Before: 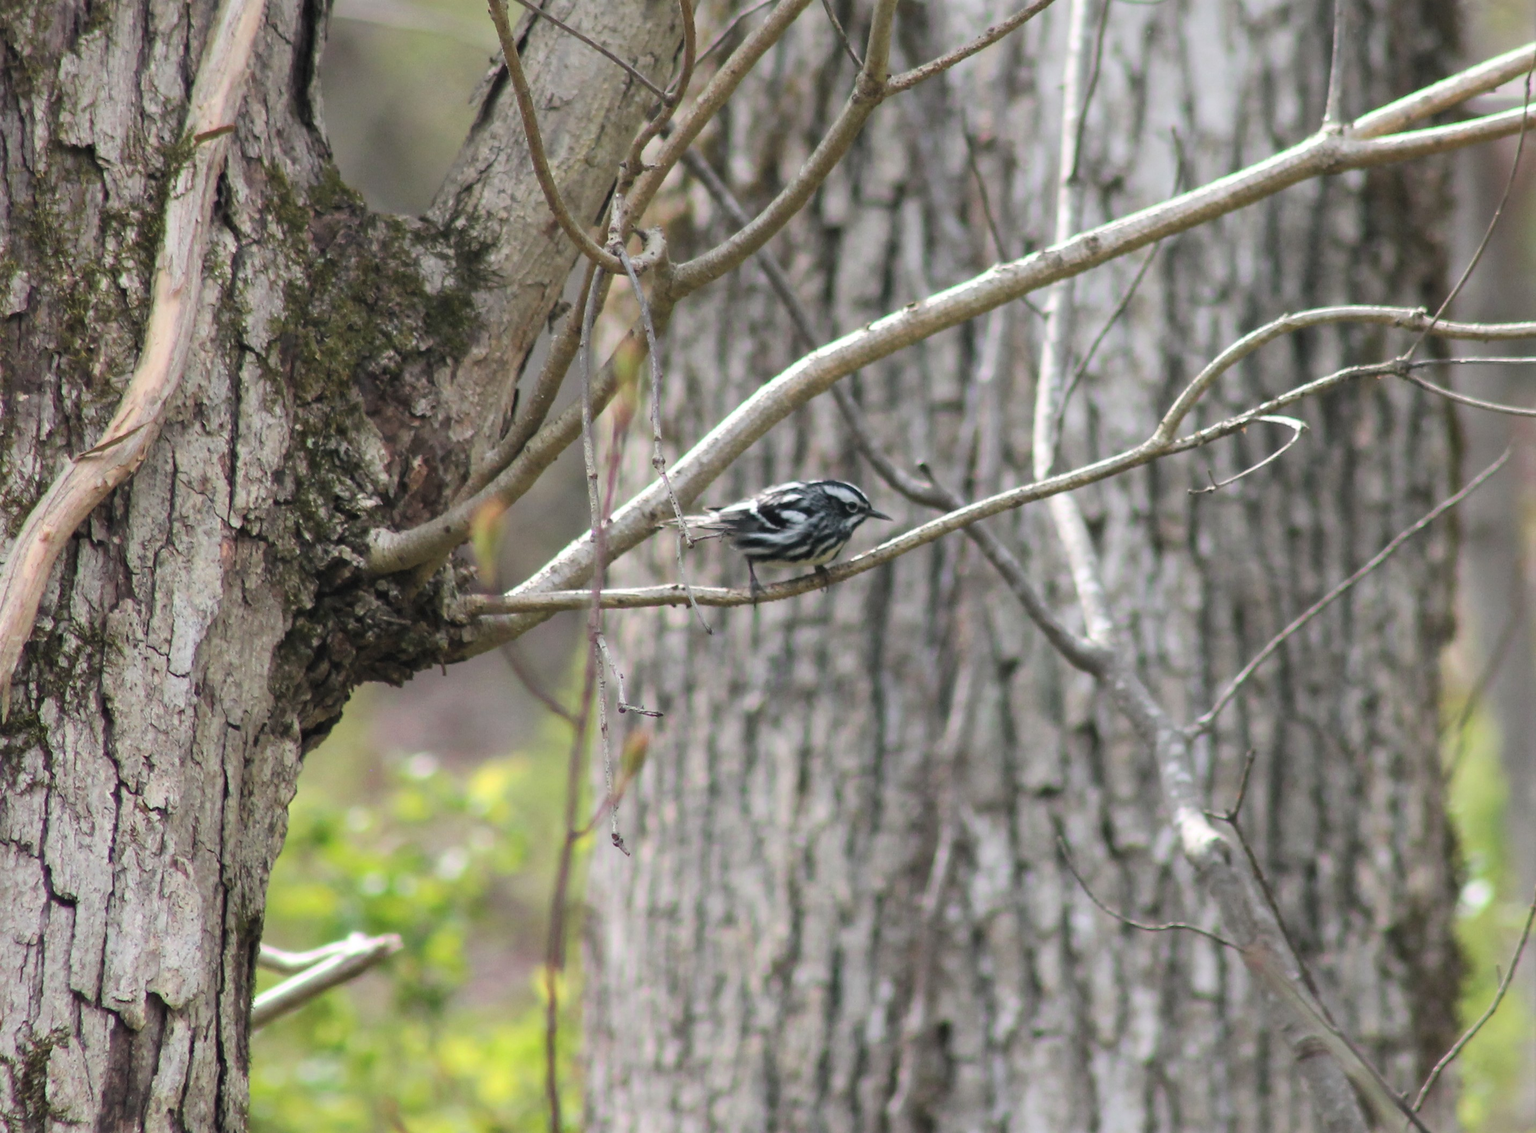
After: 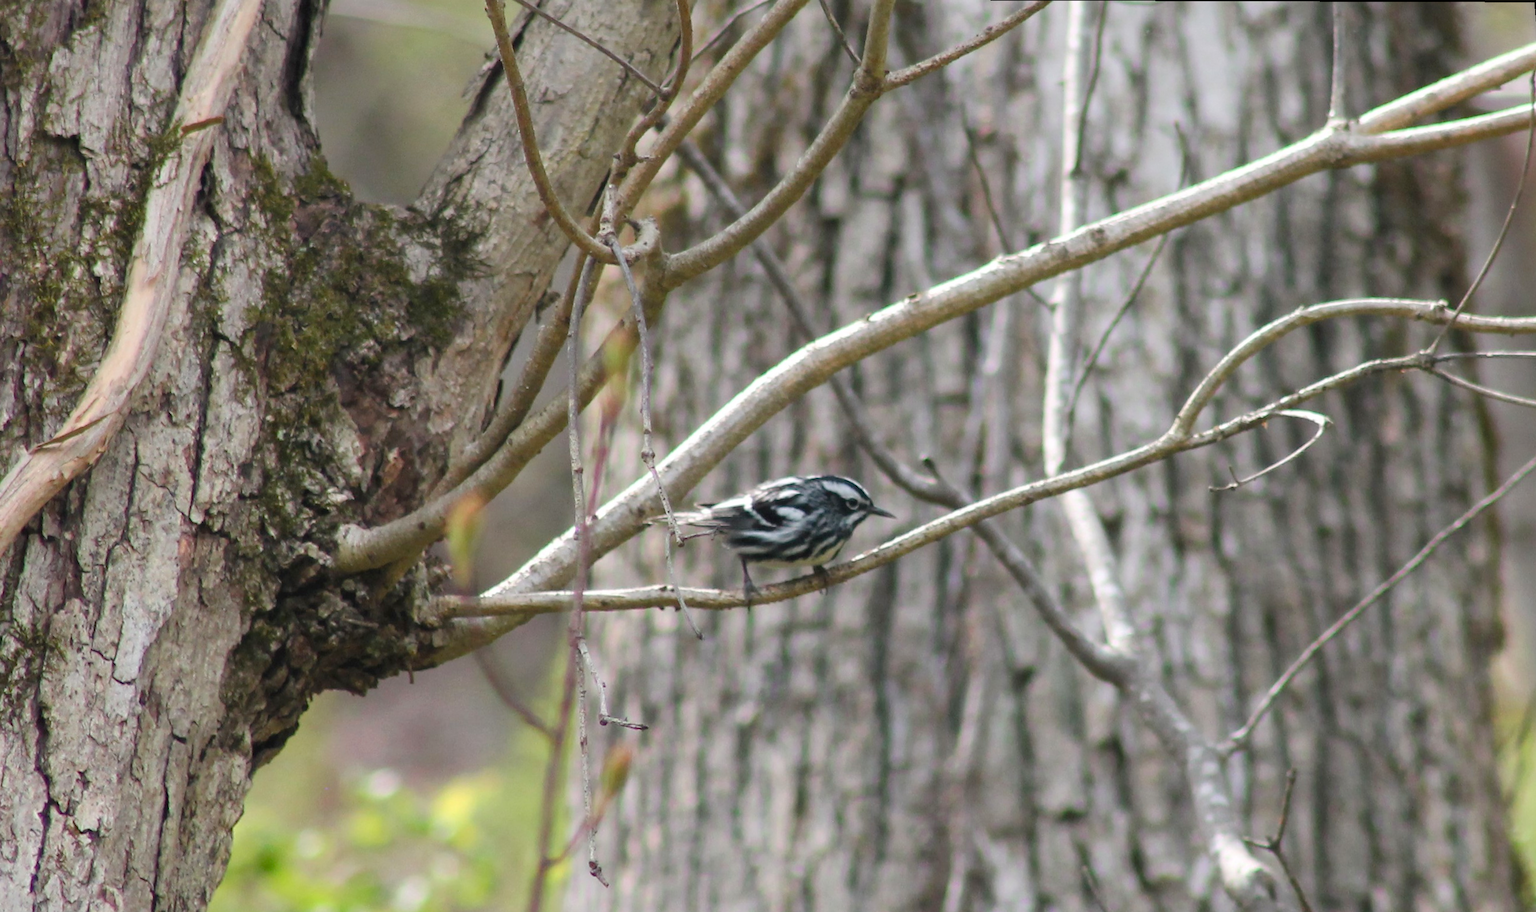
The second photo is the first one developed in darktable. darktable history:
rotate and perspective: rotation 0.215°, lens shift (vertical) -0.139, crop left 0.069, crop right 0.939, crop top 0.002, crop bottom 0.996
color balance rgb: perceptual saturation grading › global saturation 20%, perceptual saturation grading › highlights -25%, perceptual saturation grading › shadows 25%
crop: bottom 24.988%
